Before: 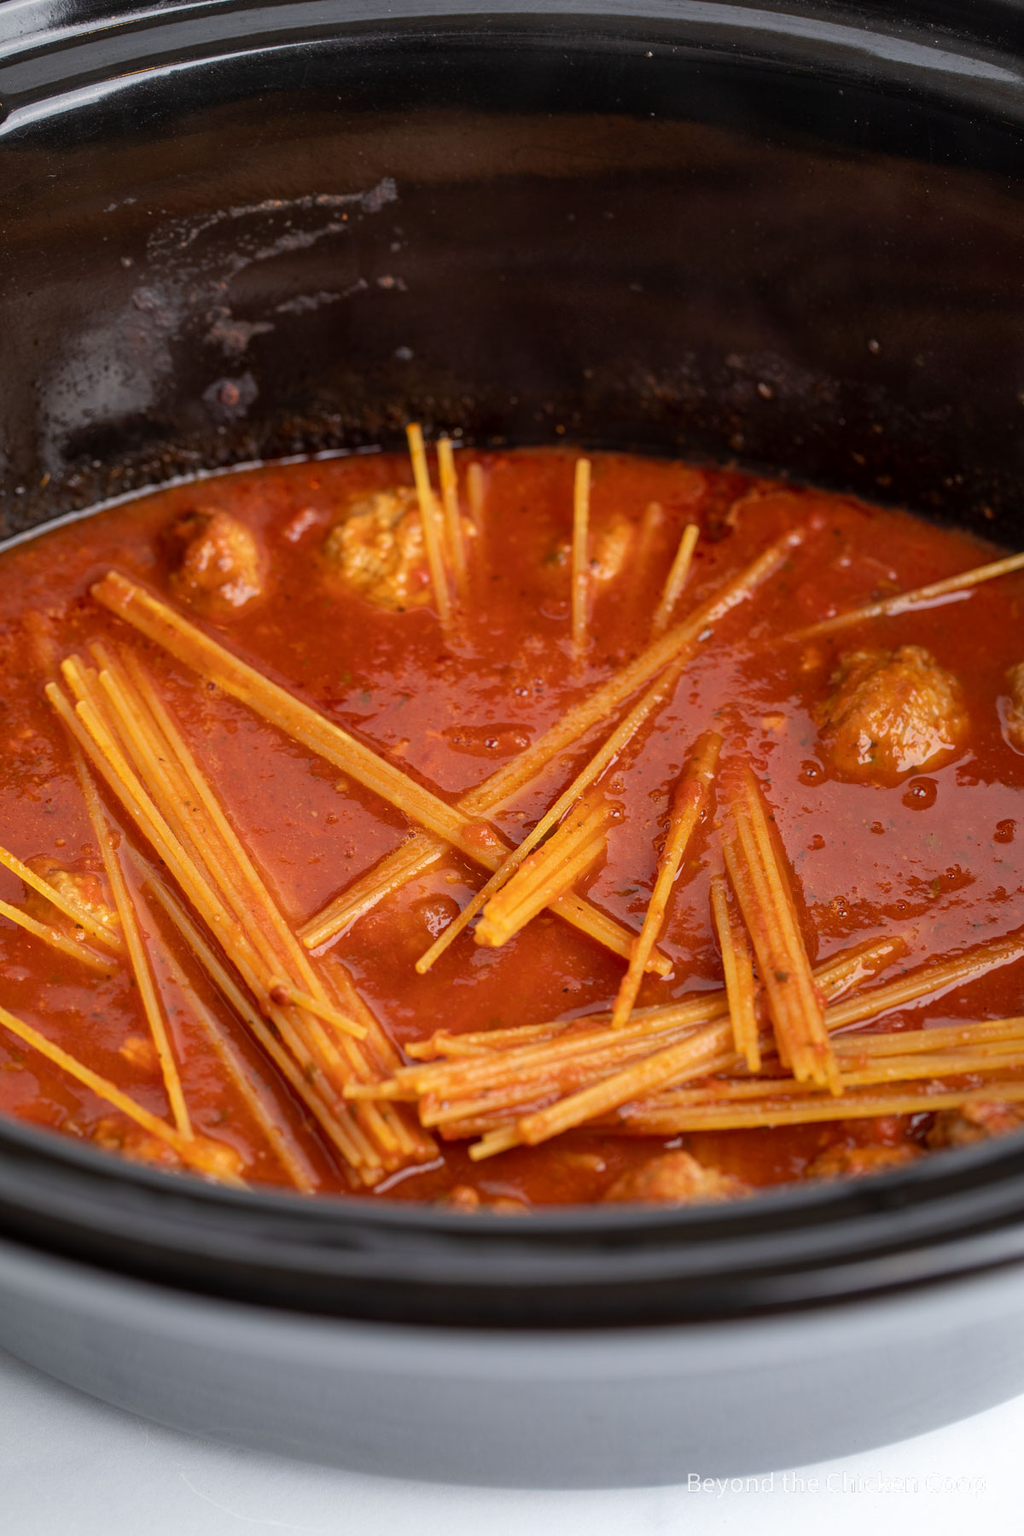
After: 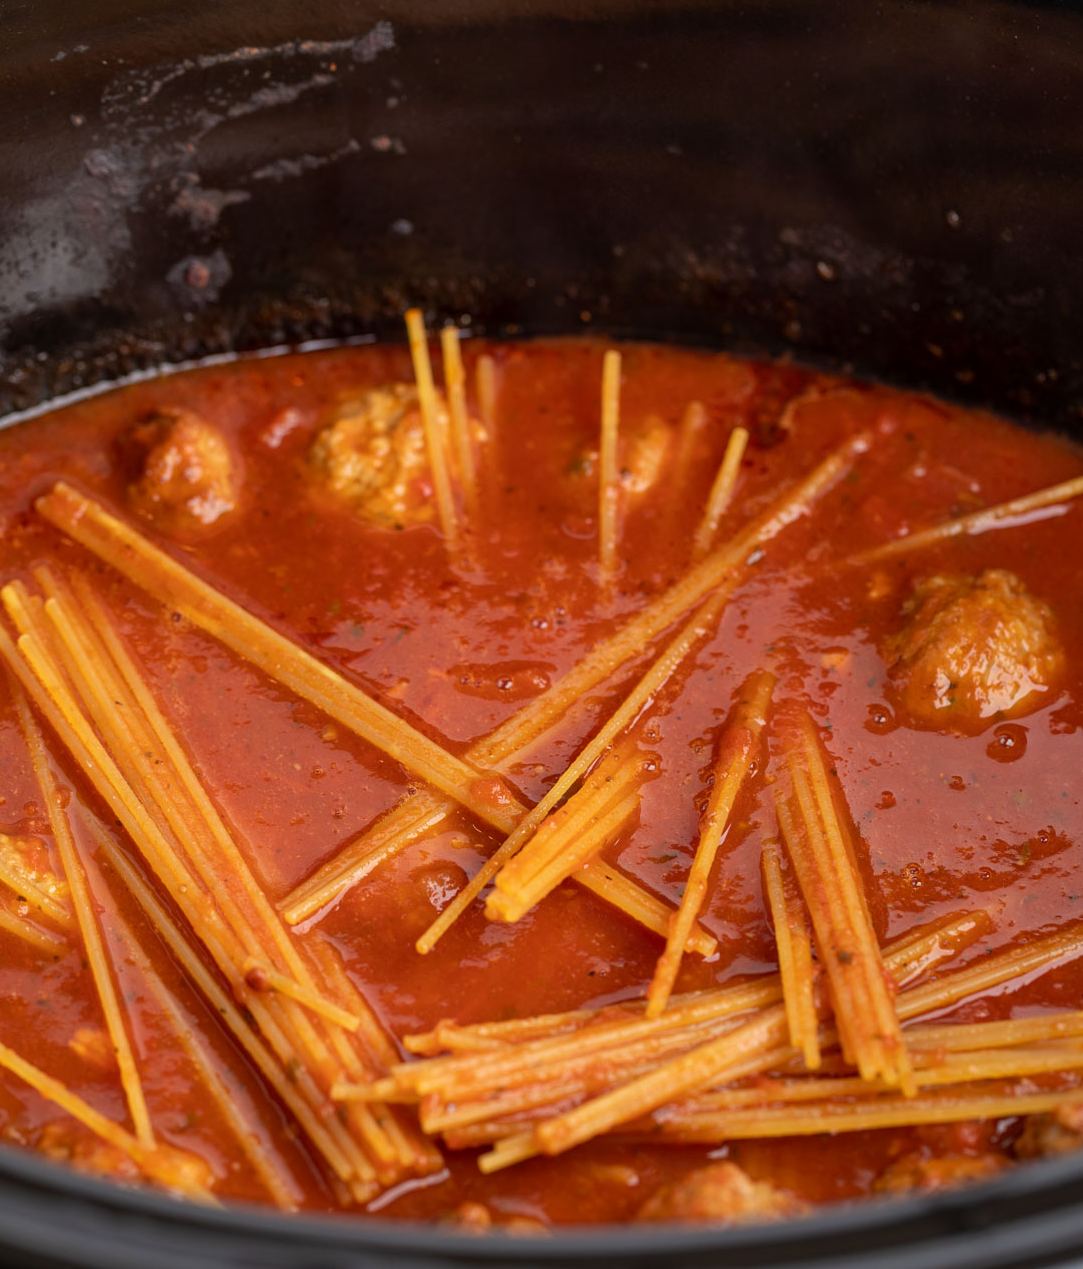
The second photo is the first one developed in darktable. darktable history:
crop: left 5.973%, top 10.414%, right 3.773%, bottom 19.071%
